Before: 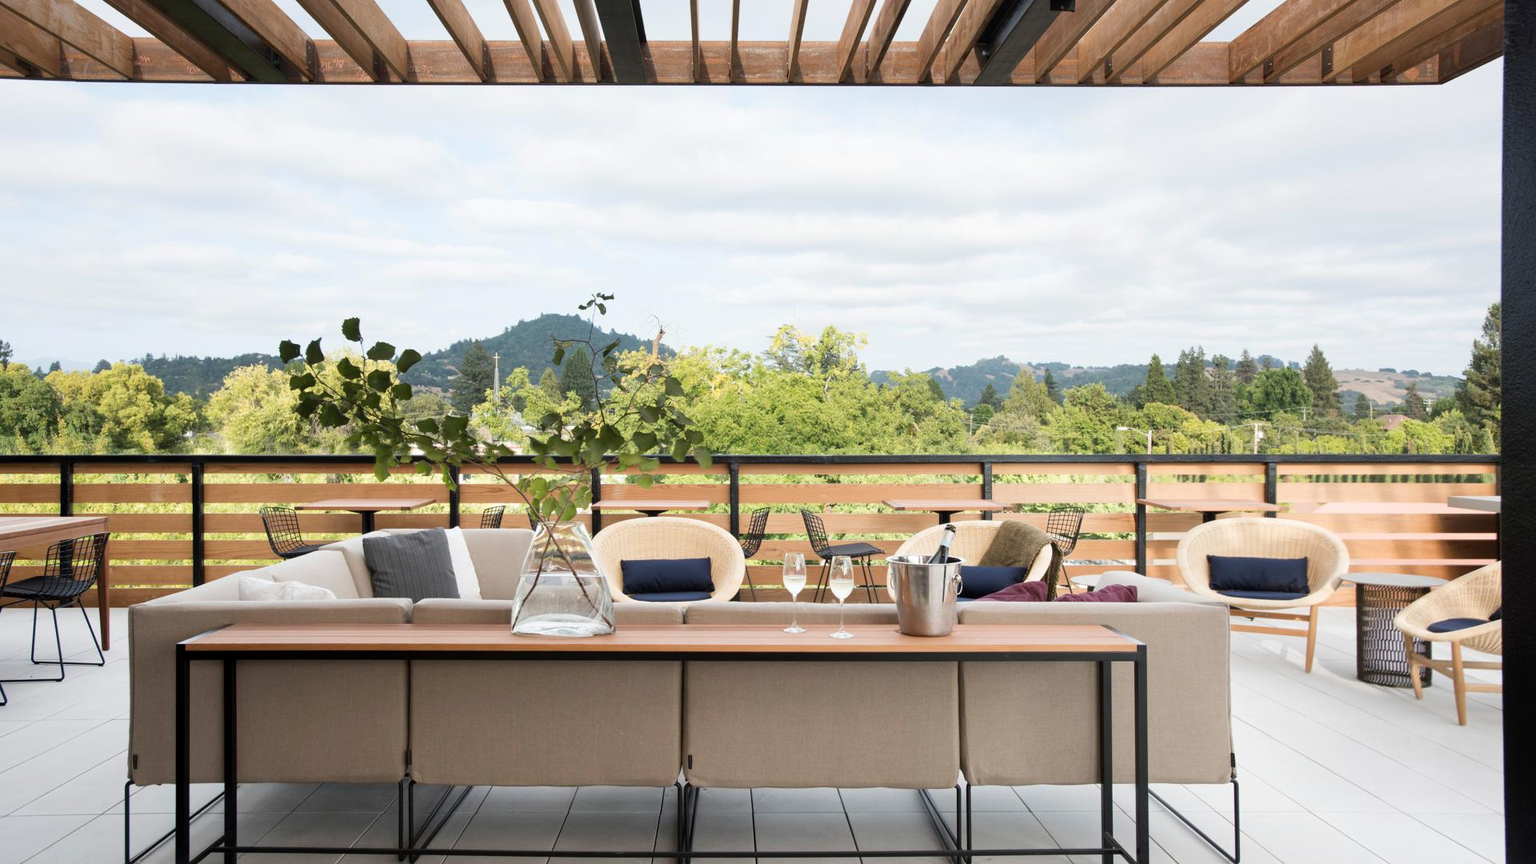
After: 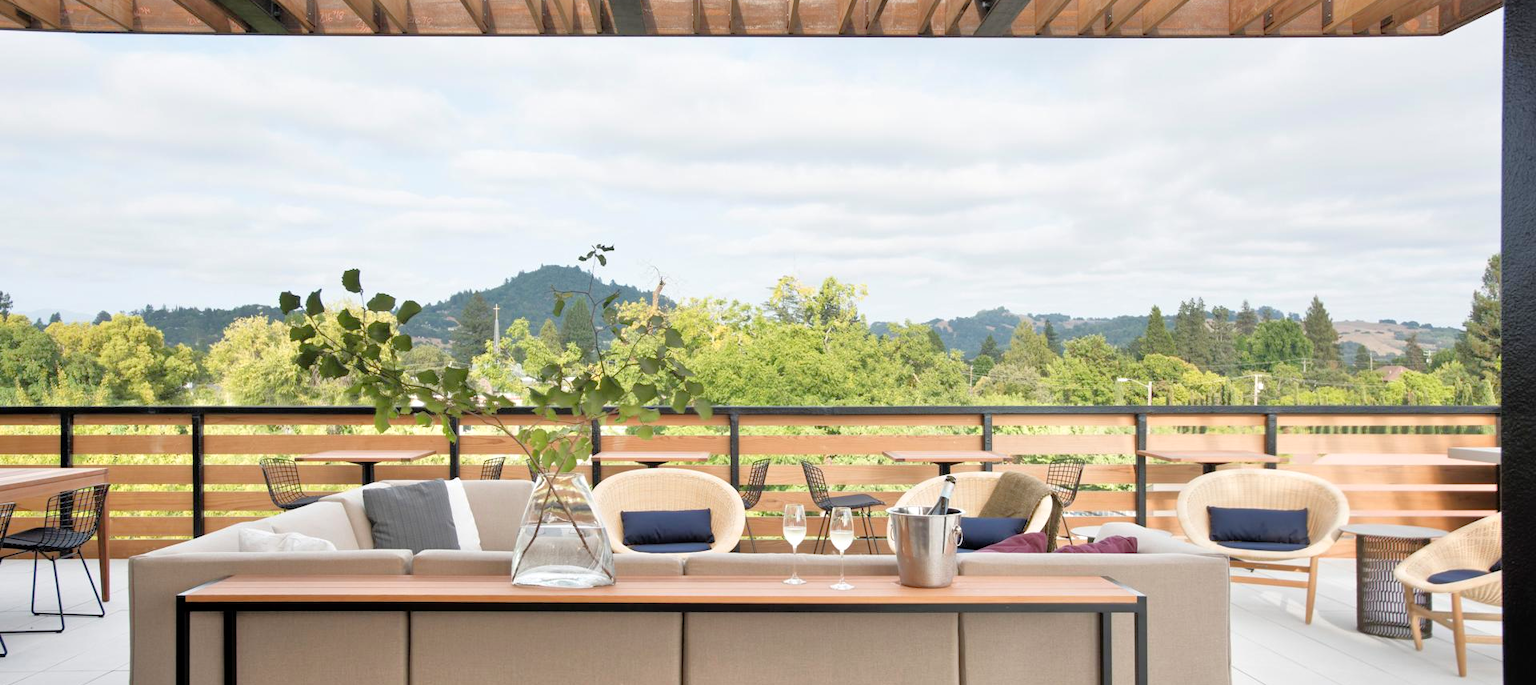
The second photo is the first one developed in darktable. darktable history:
crop and rotate: top 5.667%, bottom 14.937%
tone equalizer: -7 EV 0.15 EV, -6 EV 0.6 EV, -5 EV 1.15 EV, -4 EV 1.33 EV, -3 EV 1.15 EV, -2 EV 0.6 EV, -1 EV 0.15 EV, mask exposure compensation -0.5 EV
